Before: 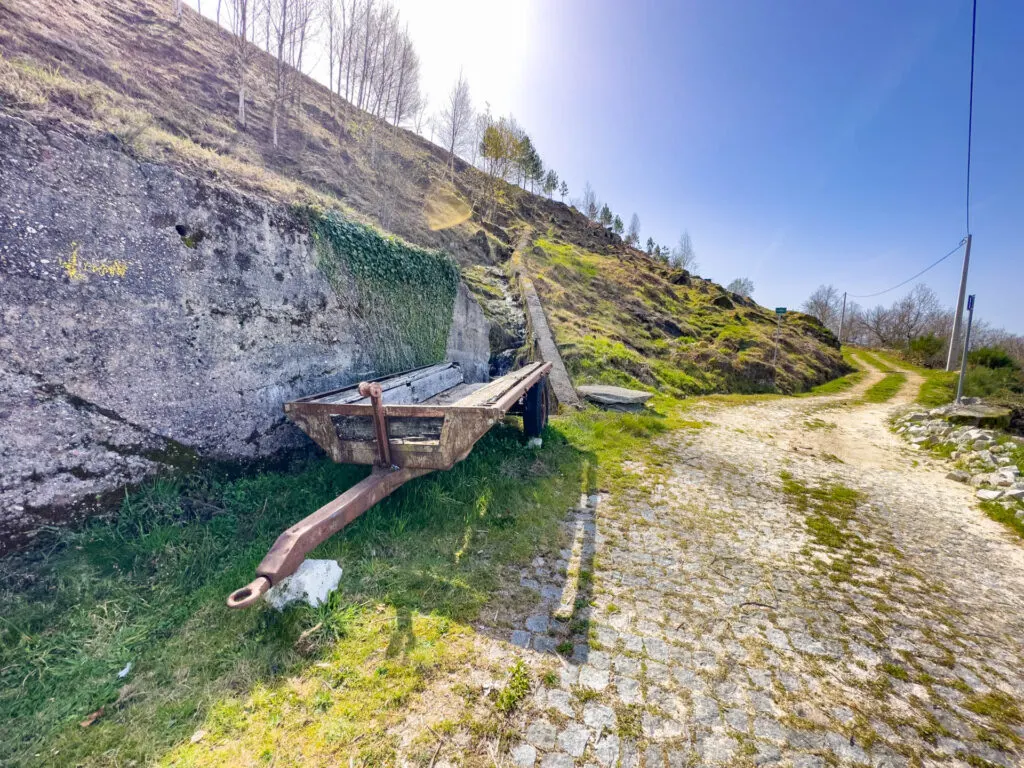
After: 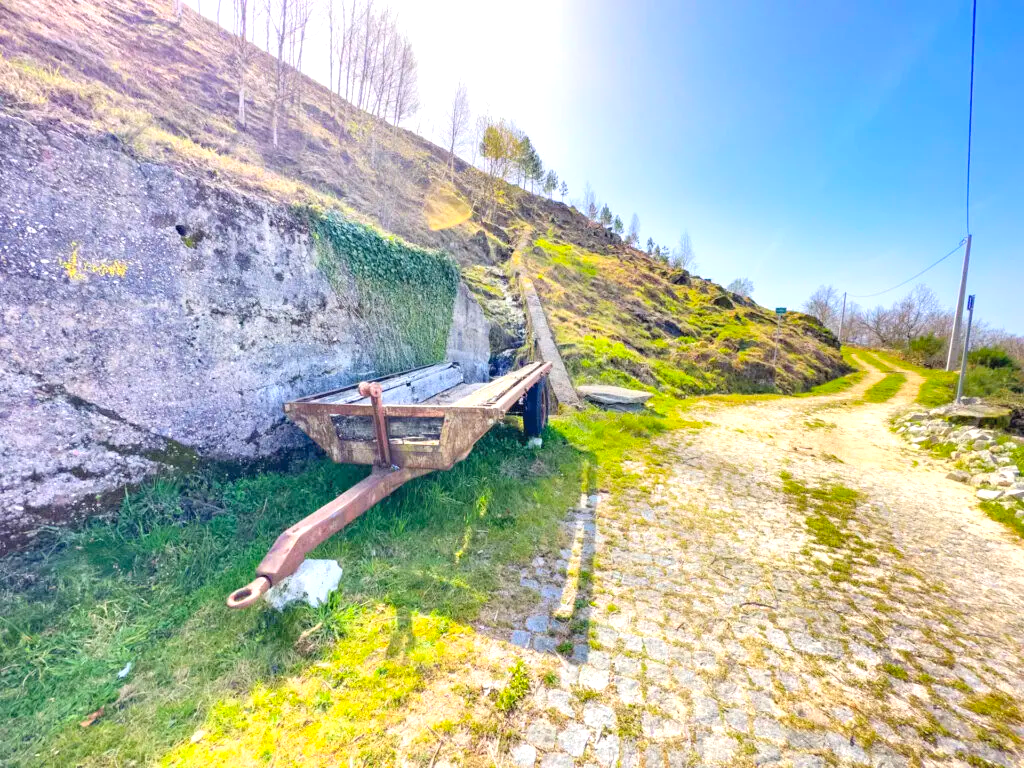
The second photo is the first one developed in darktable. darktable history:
exposure: black level correction 0, exposure 0.5 EV, compensate highlight preservation false
contrast brightness saturation: contrast 0.07, brightness 0.18, saturation 0.4
